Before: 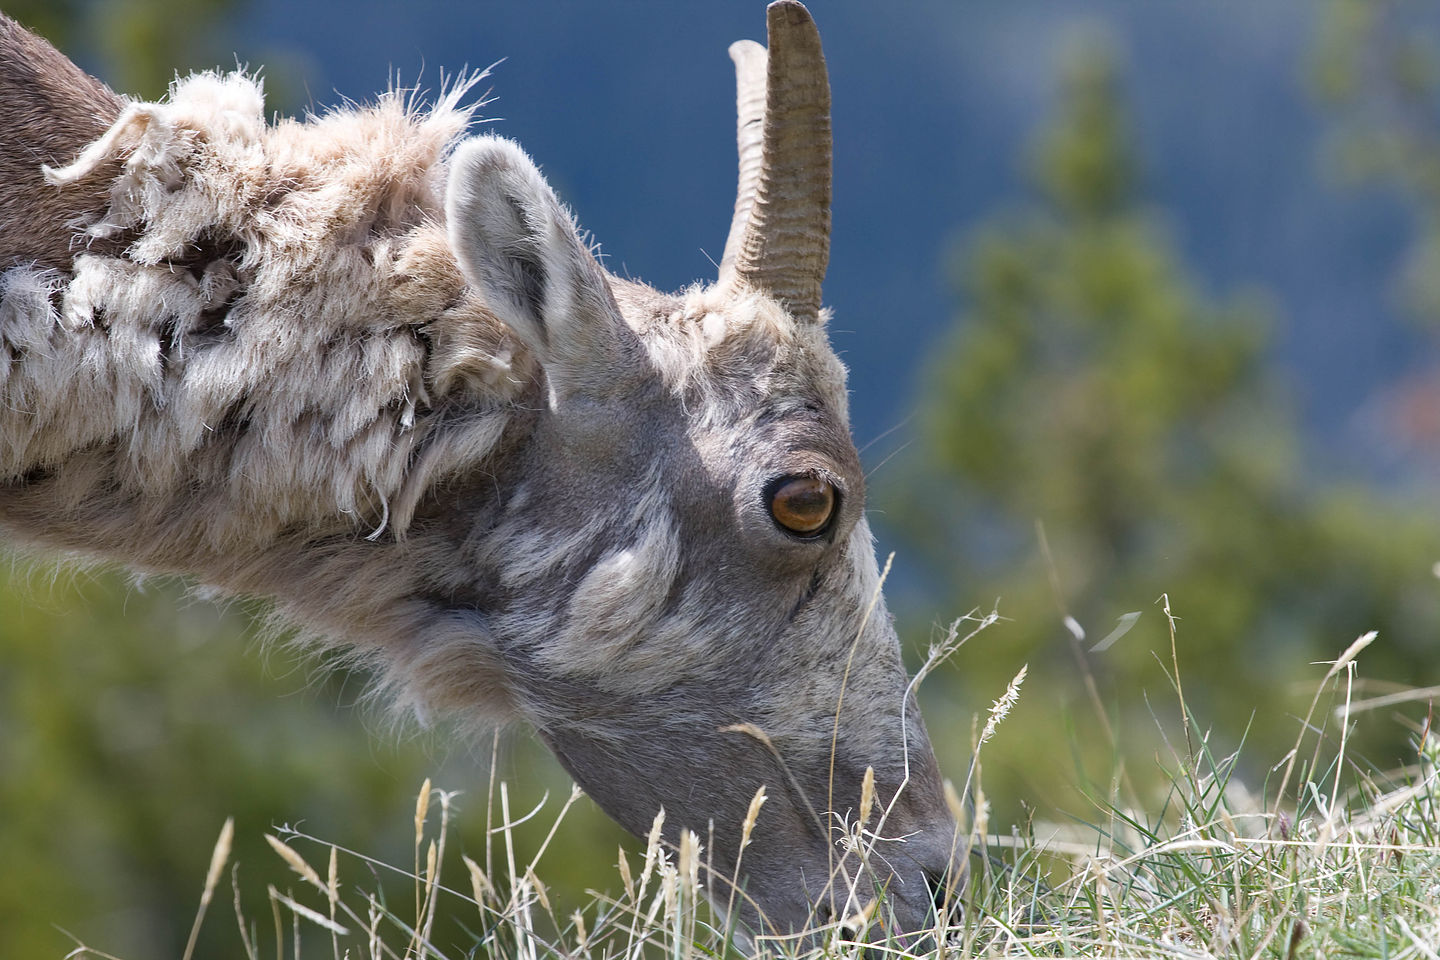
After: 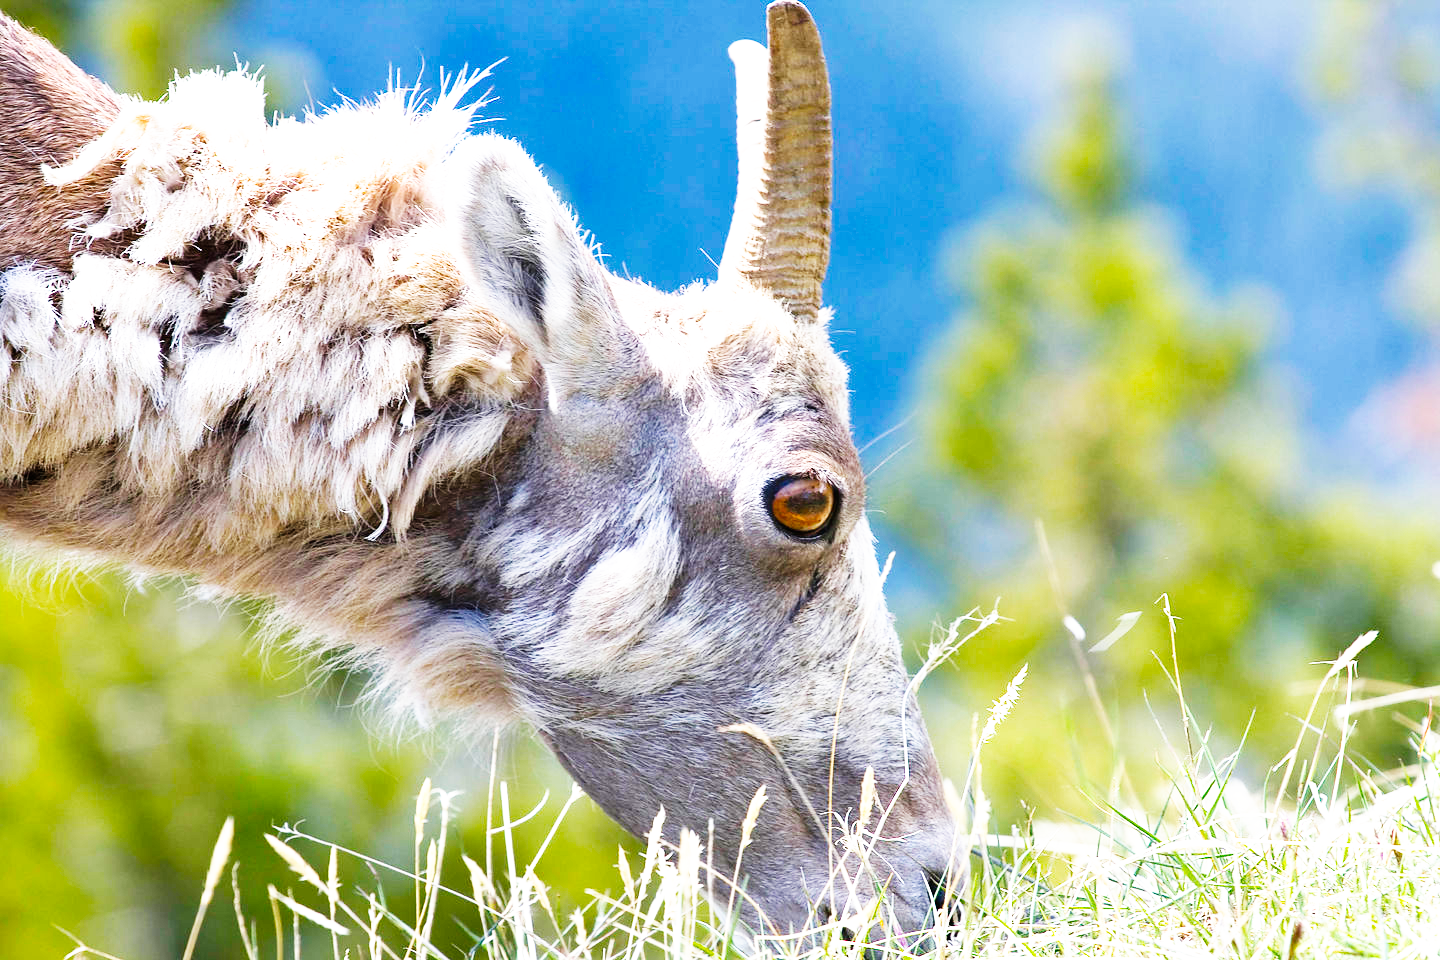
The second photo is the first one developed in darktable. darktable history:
color balance rgb: perceptual saturation grading › global saturation 0.142%, perceptual saturation grading › highlights -8.886%, perceptual saturation grading › mid-tones 18.404%, perceptual saturation grading › shadows 28.455%, perceptual brilliance grading › global brilliance 20.382%, global vibrance 20%
base curve: curves: ch0 [(0, 0) (0.007, 0.004) (0.027, 0.03) (0.046, 0.07) (0.207, 0.54) (0.442, 0.872) (0.673, 0.972) (1, 1)], preserve colors none
tone equalizer: edges refinement/feathering 500, mask exposure compensation -1.57 EV, preserve details no
